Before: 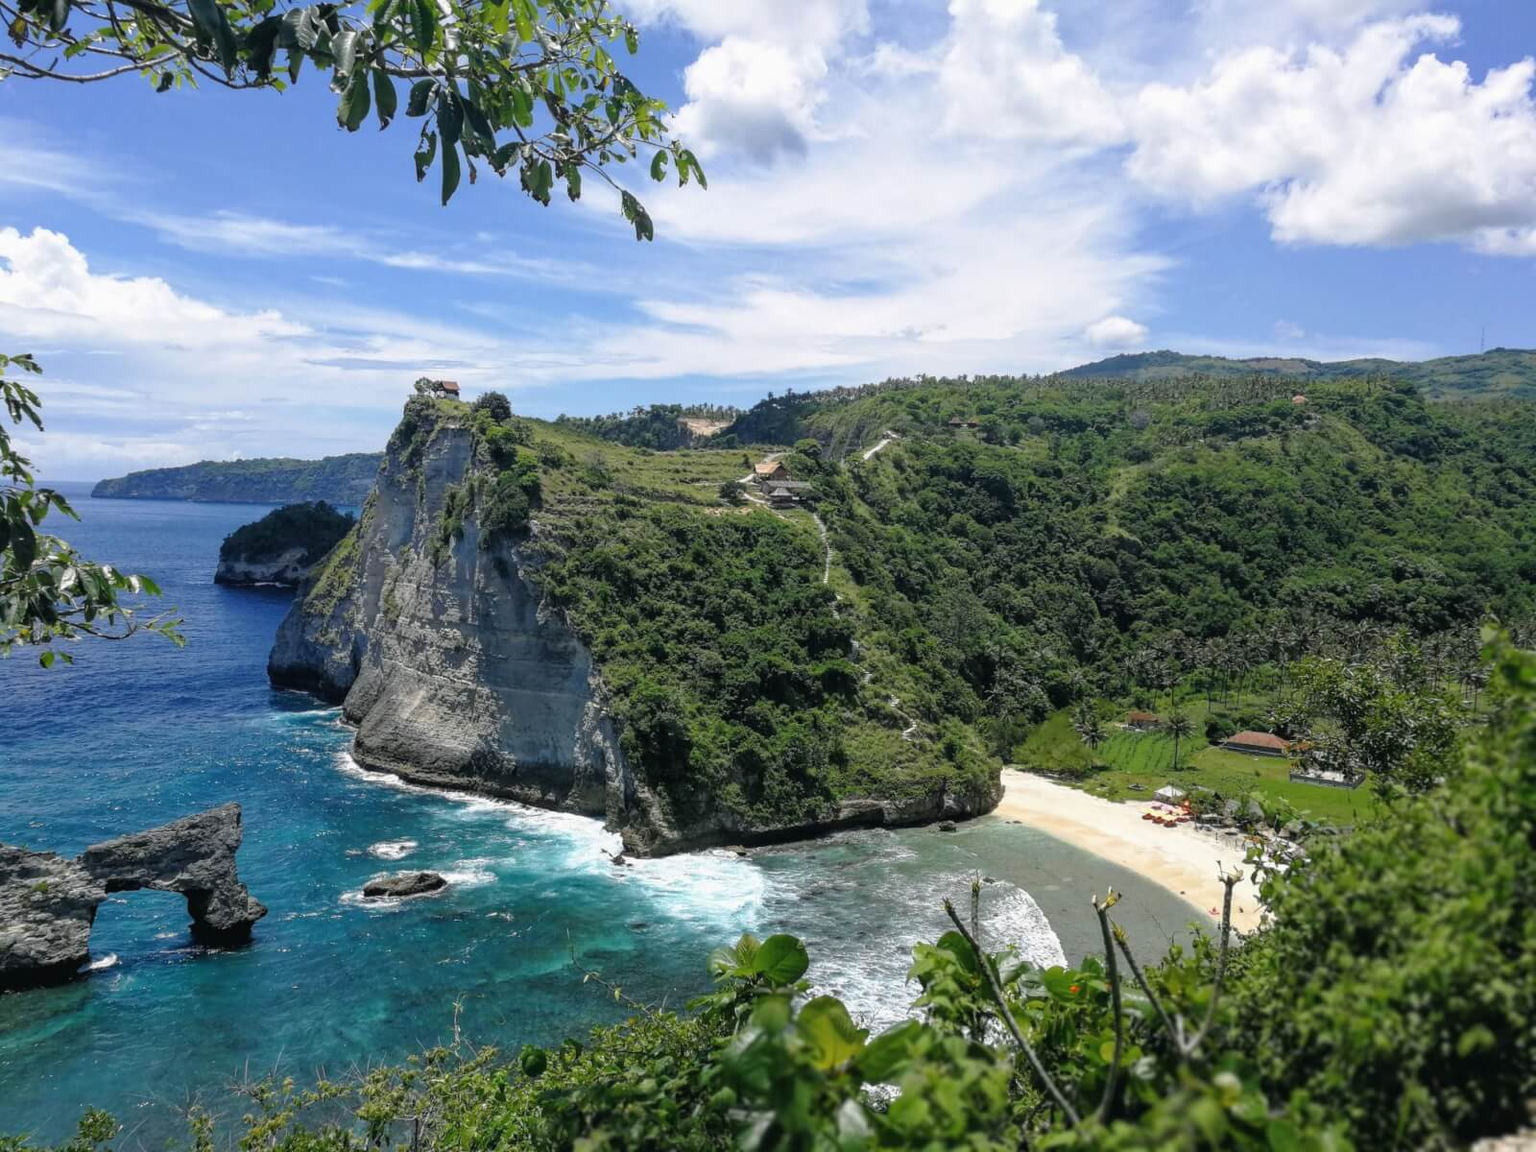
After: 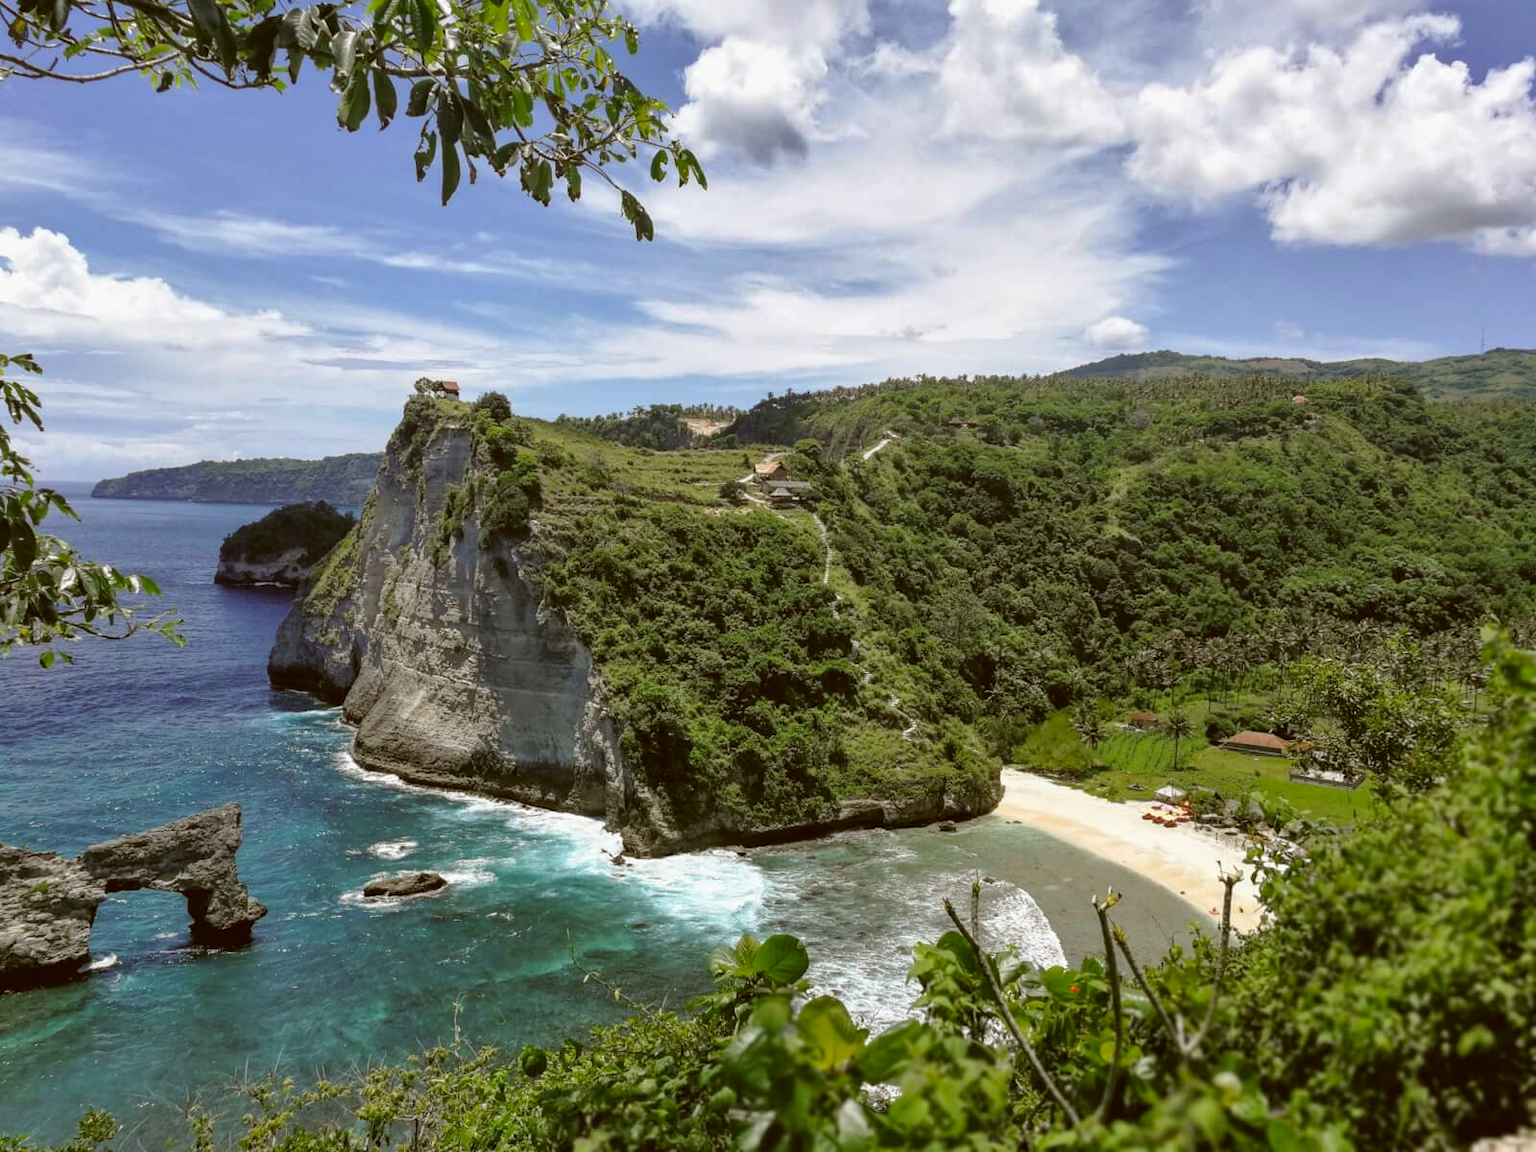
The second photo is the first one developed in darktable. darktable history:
color correction: highlights a* -0.482, highlights b* 0.161, shadows a* 4.66, shadows b* 20.72
shadows and highlights: soften with gaussian
